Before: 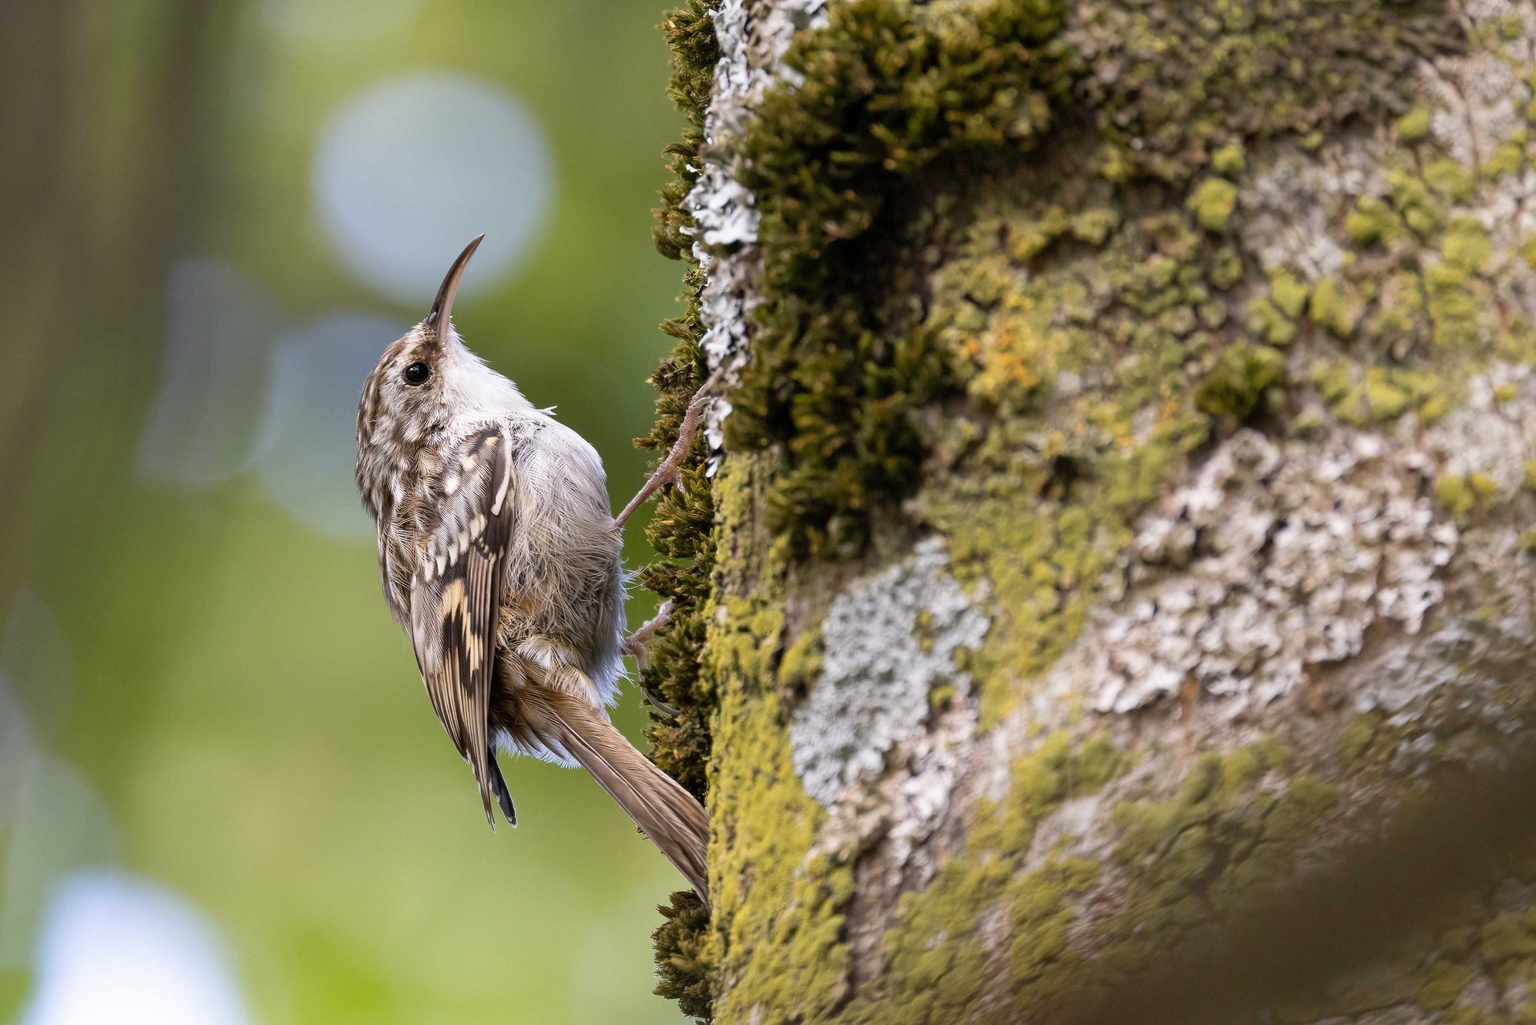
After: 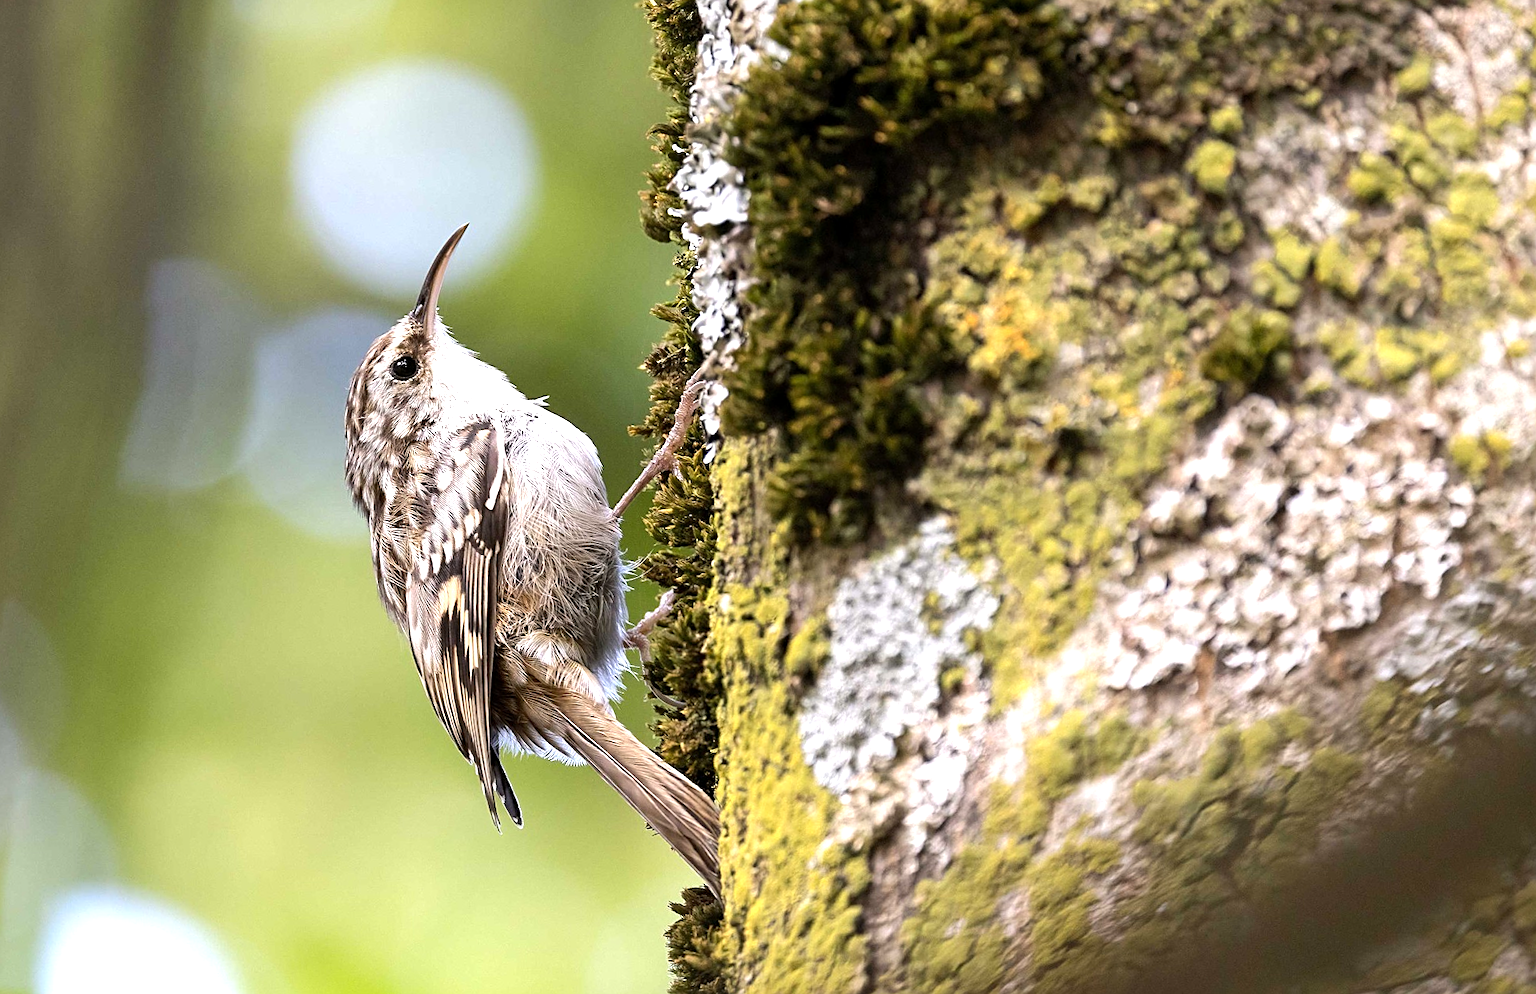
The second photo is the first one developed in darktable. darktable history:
tone equalizer: -8 EV -0.417 EV, -7 EV -0.389 EV, -6 EV -0.333 EV, -5 EV -0.222 EV, -3 EV 0.222 EV, -2 EV 0.333 EV, -1 EV 0.389 EV, +0 EV 0.417 EV, edges refinement/feathering 500, mask exposure compensation -1.57 EV, preserve details no
exposure: black level correction 0.001, exposure 0.5 EV, compensate exposure bias true, compensate highlight preservation false
rotate and perspective: rotation -2°, crop left 0.022, crop right 0.978, crop top 0.049, crop bottom 0.951
sharpen: on, module defaults
